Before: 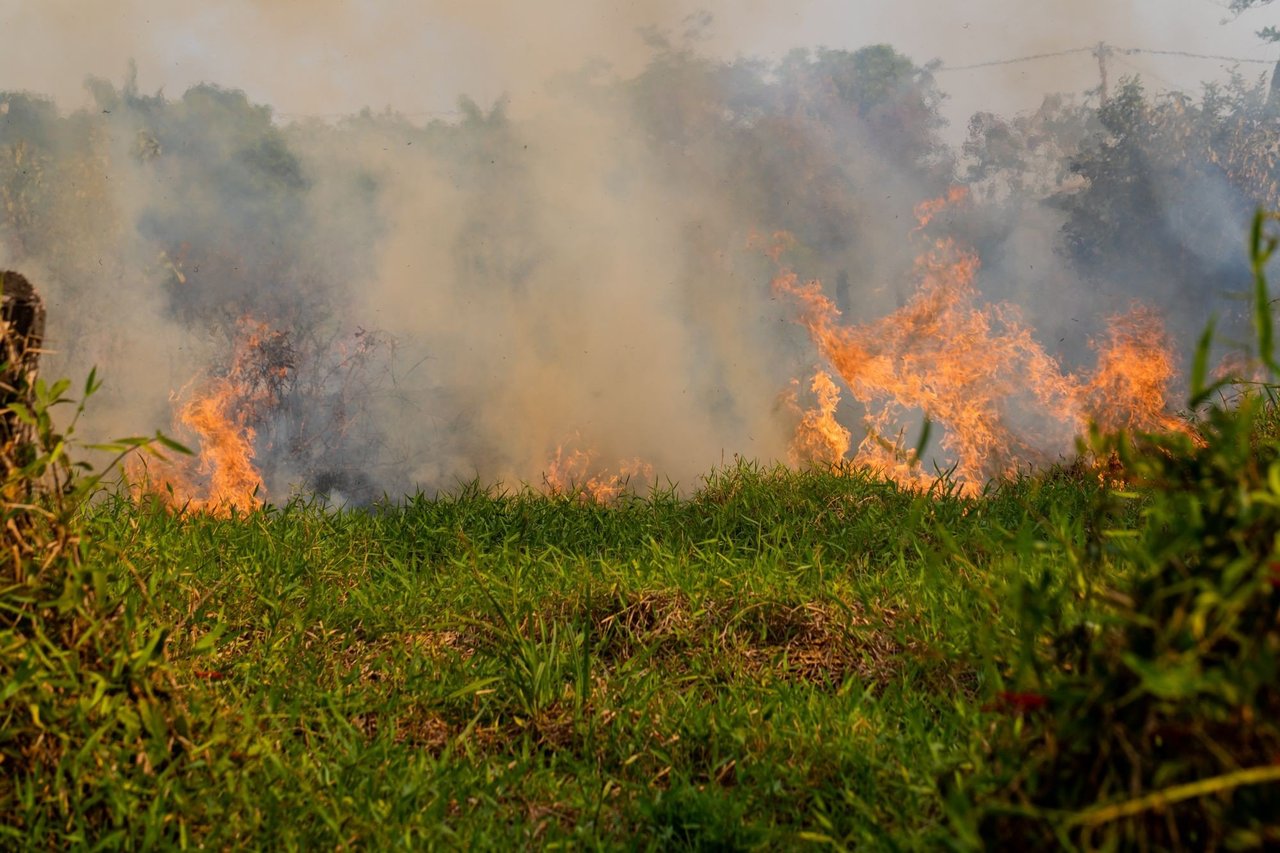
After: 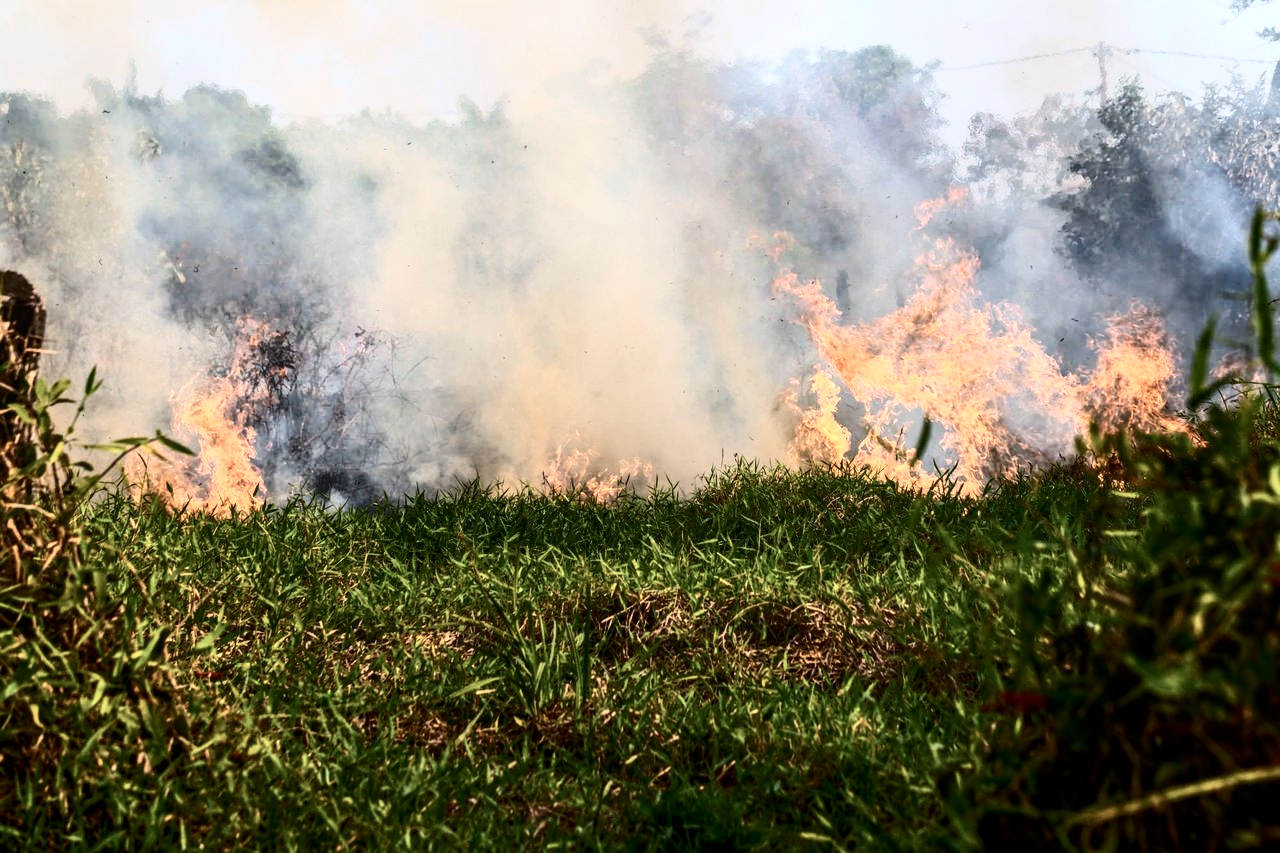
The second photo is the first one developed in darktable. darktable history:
color calibration: illuminant as shot in camera, x 0.369, y 0.376, temperature 4328.46 K, gamut compression 3
local contrast: on, module defaults
tone equalizer: -8 EV -0.75 EV, -7 EV -0.7 EV, -6 EV -0.6 EV, -5 EV -0.4 EV, -3 EV 0.4 EV, -2 EV 0.6 EV, -1 EV 0.7 EV, +0 EV 0.75 EV, edges refinement/feathering 500, mask exposure compensation -1.57 EV, preserve details no
contrast brightness saturation: contrast 0.39, brightness 0.1
